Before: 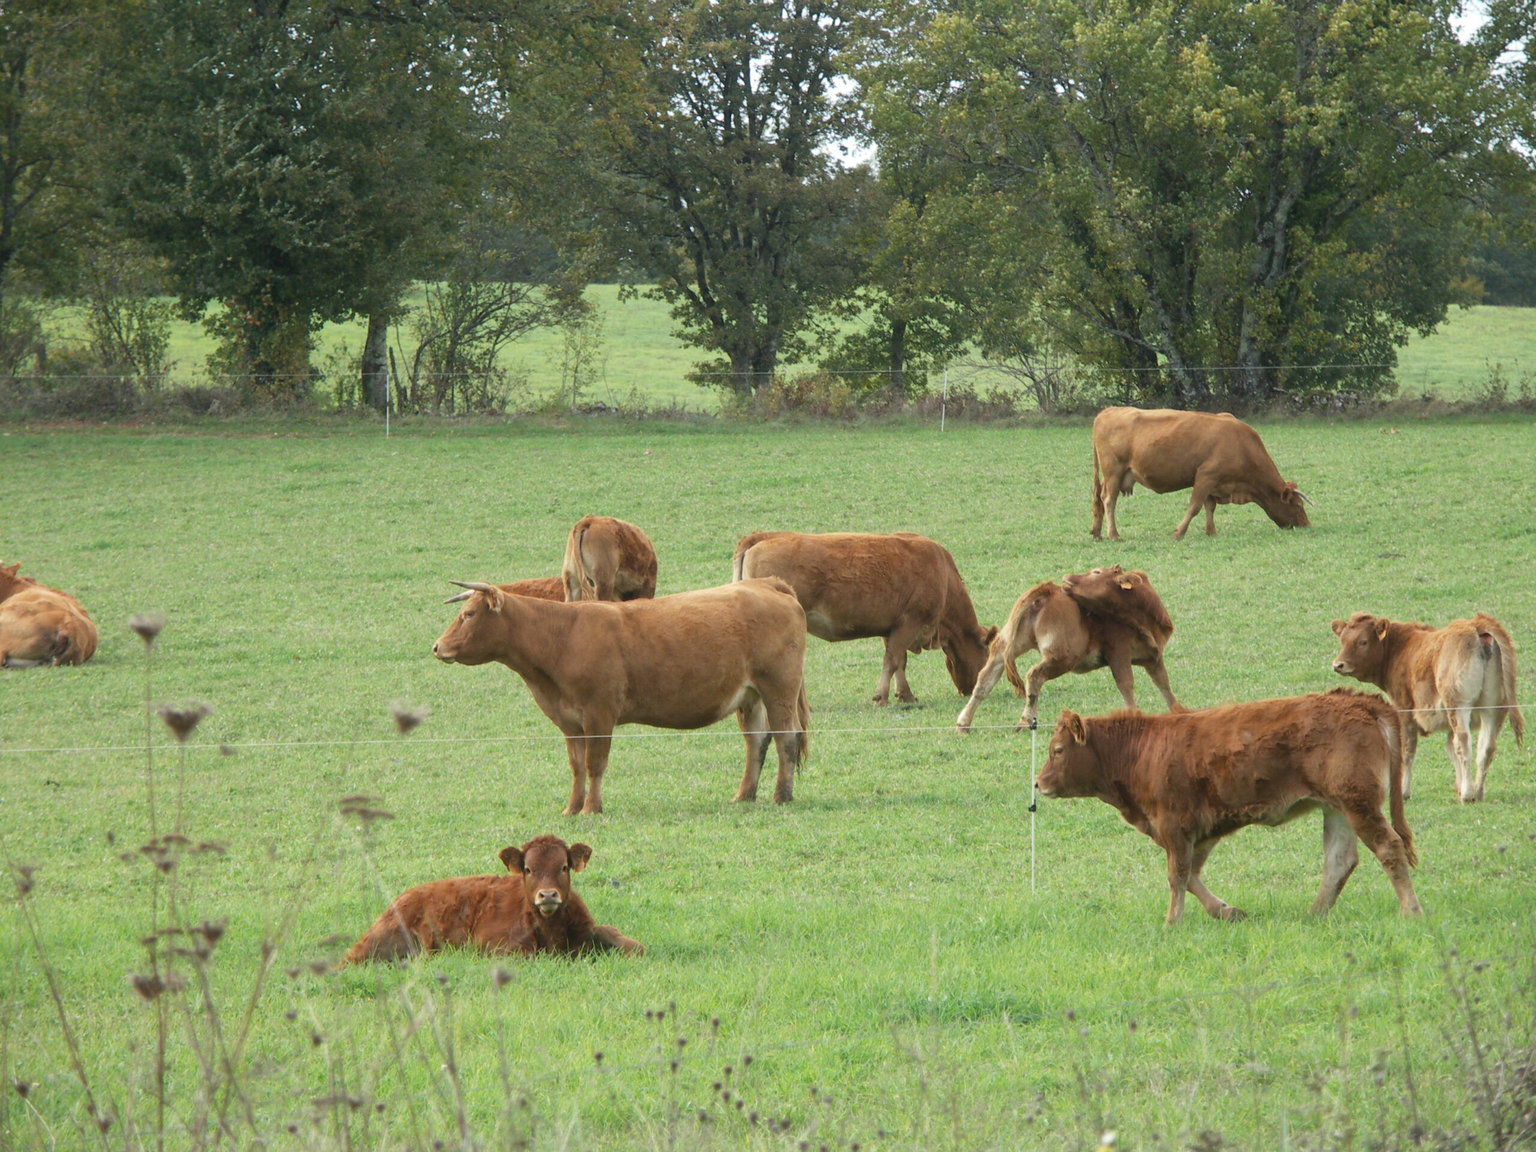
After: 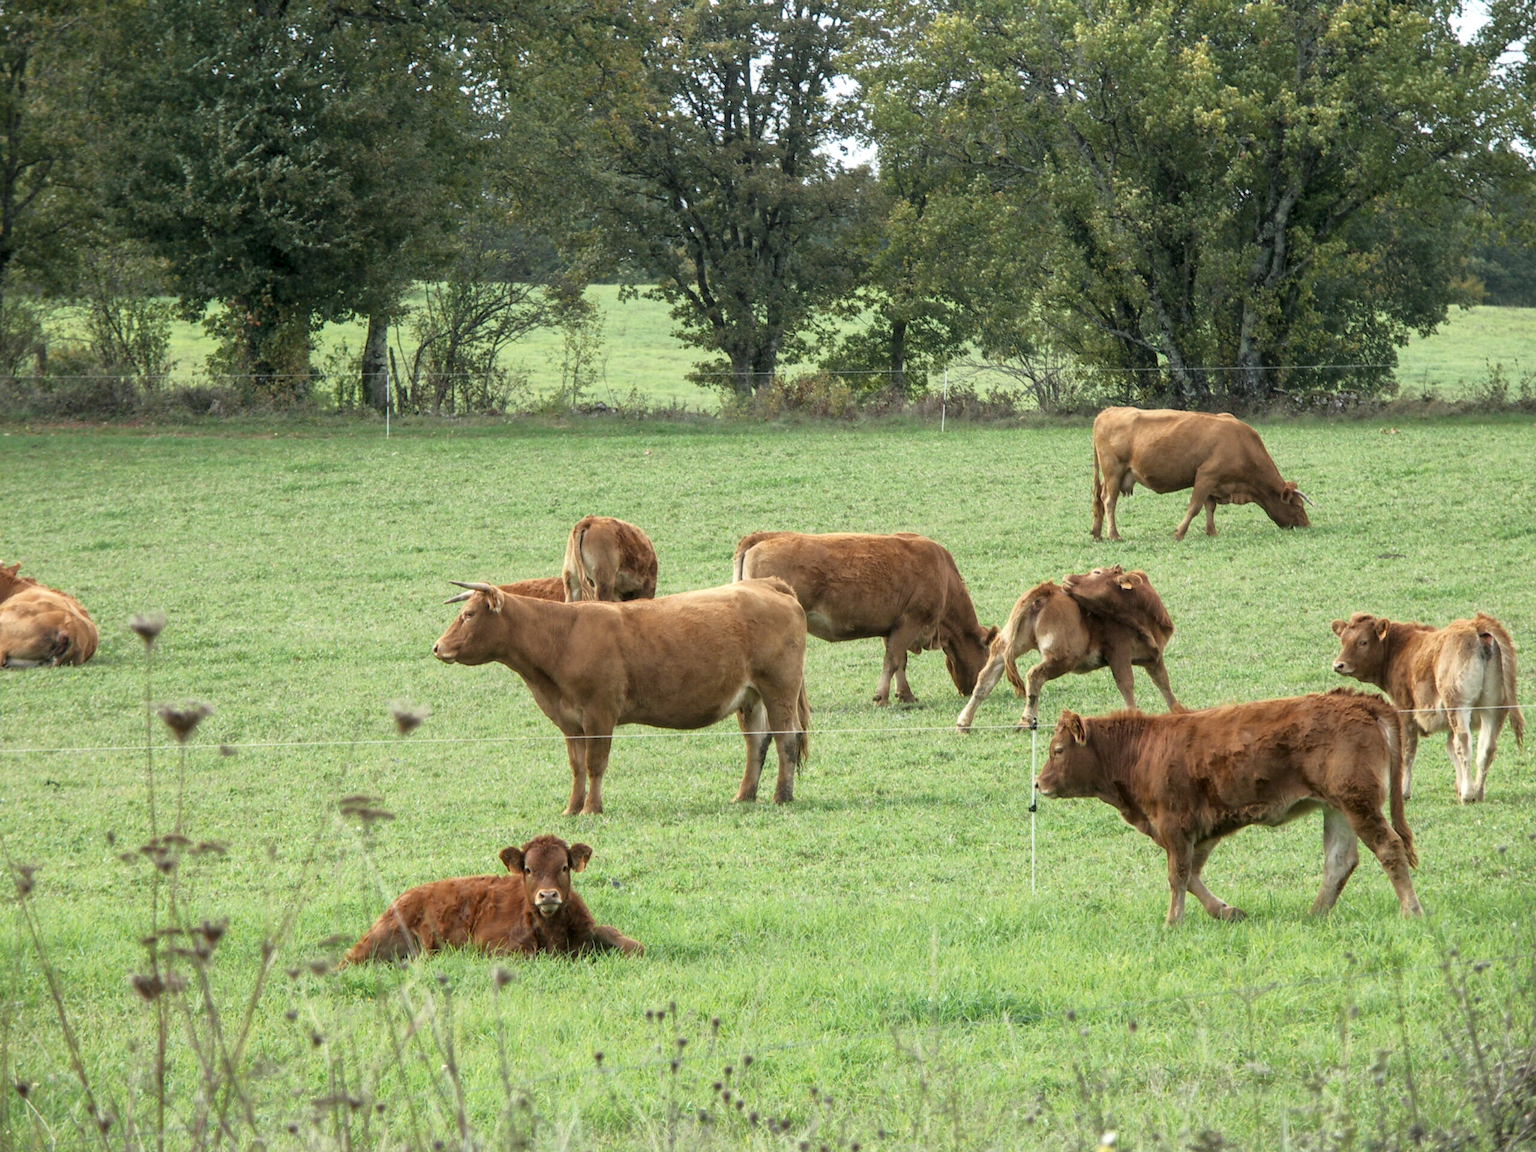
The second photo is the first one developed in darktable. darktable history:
tone curve: curves: ch0 [(0, 0) (0.003, 0.005) (0.011, 0.008) (0.025, 0.014) (0.044, 0.021) (0.069, 0.027) (0.1, 0.041) (0.136, 0.083) (0.177, 0.138) (0.224, 0.197) (0.277, 0.259) (0.335, 0.331) (0.399, 0.399) (0.468, 0.476) (0.543, 0.547) (0.623, 0.635) (0.709, 0.753) (0.801, 0.847) (0.898, 0.94) (1, 1)], color space Lab, independent channels, preserve colors none
local contrast: on, module defaults
